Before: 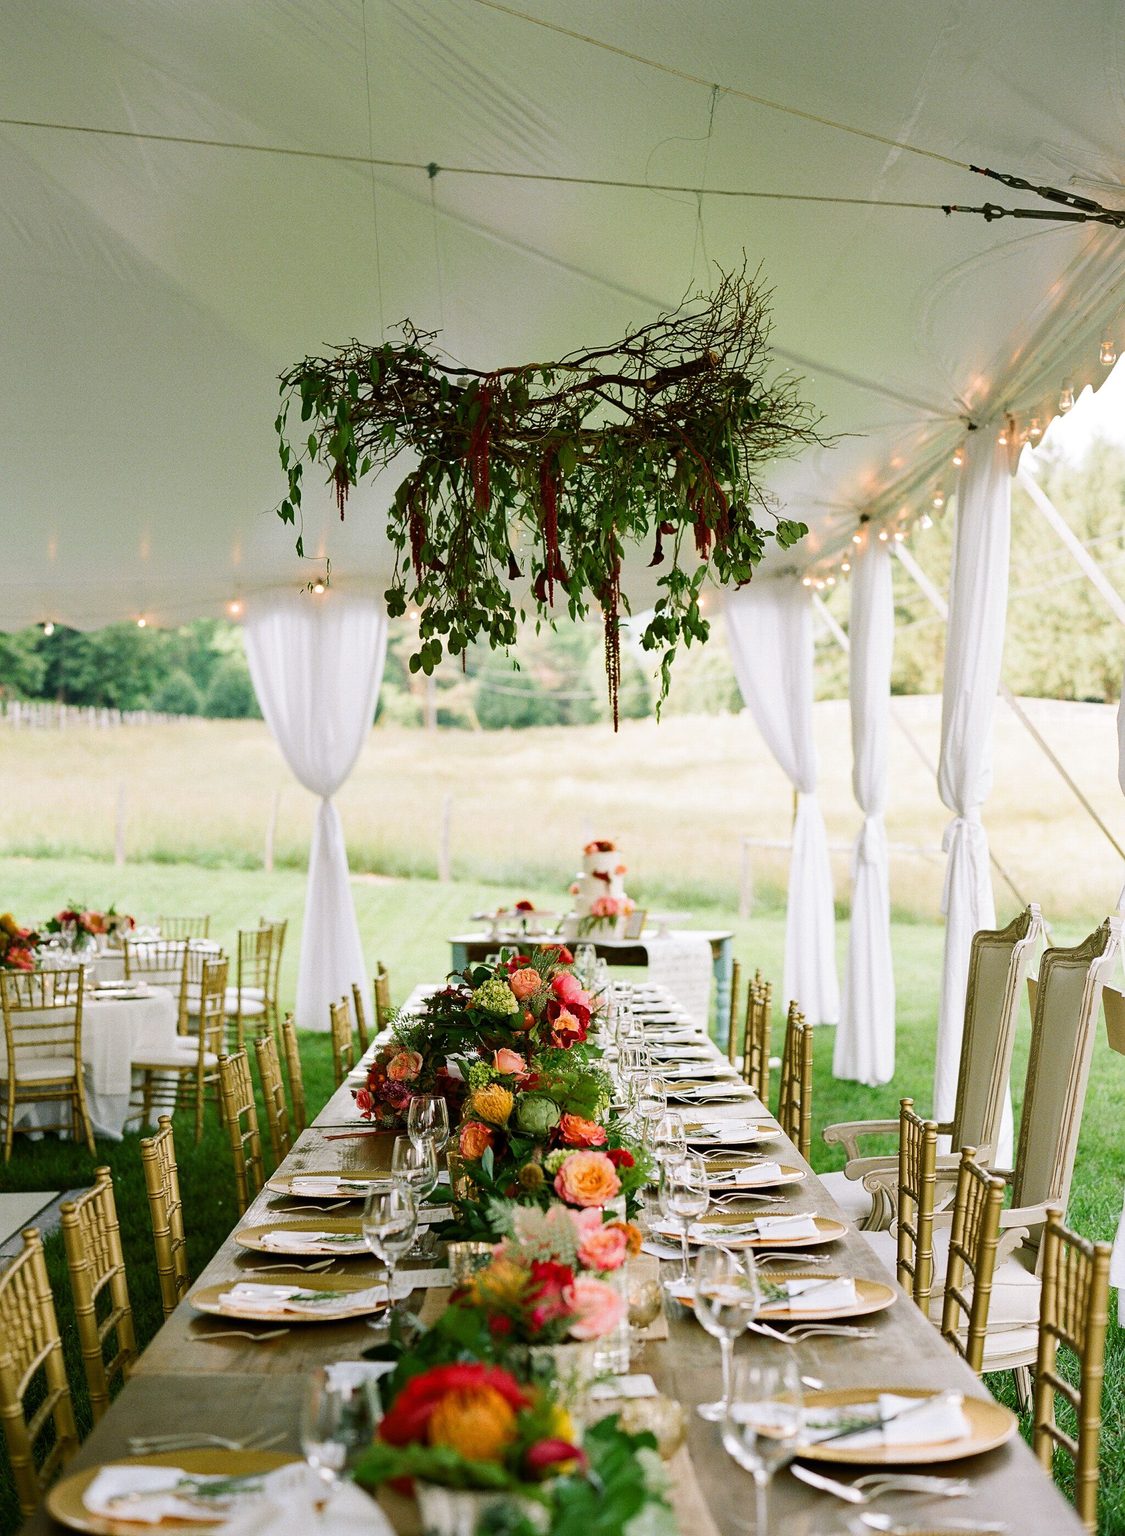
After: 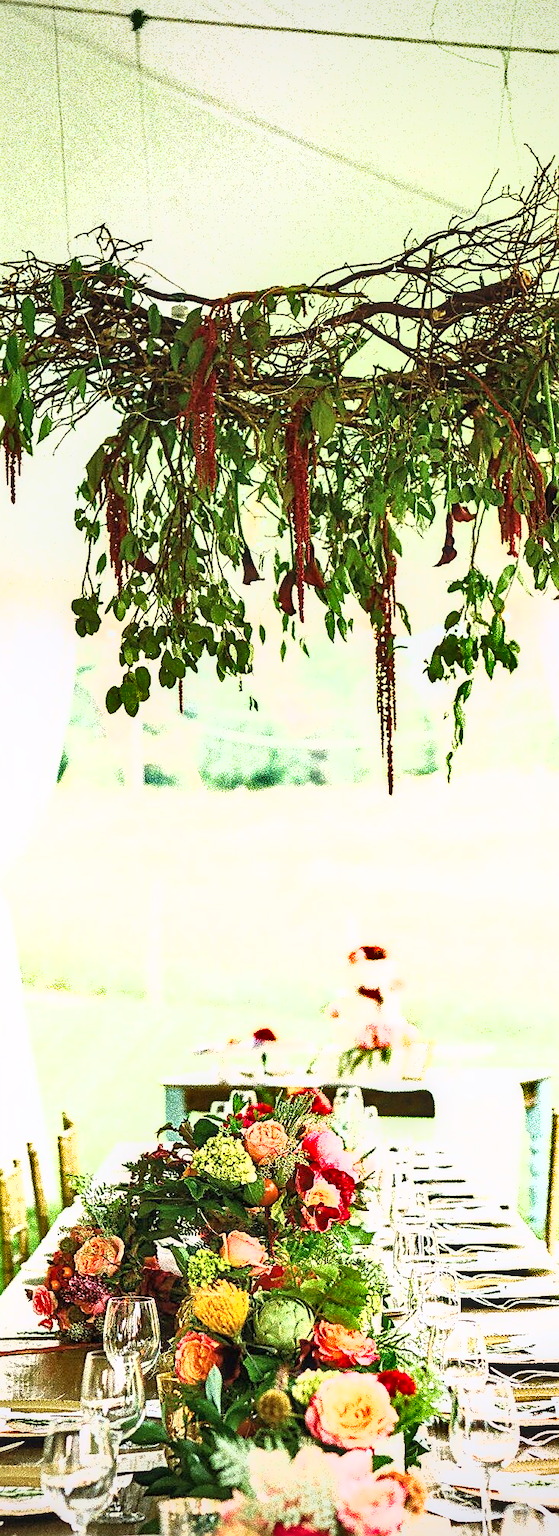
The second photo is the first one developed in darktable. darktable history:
sharpen: on, module defaults
crop and rotate: left 29.628%, top 10.186%, right 34.239%, bottom 17.302%
exposure: black level correction 0, exposure 1.685 EV, compensate highlight preservation false
color correction: highlights b* -0.026, saturation 0.981
vignetting: fall-off radius 61.18%, unbound false
shadows and highlights: soften with gaussian
local contrast: on, module defaults
